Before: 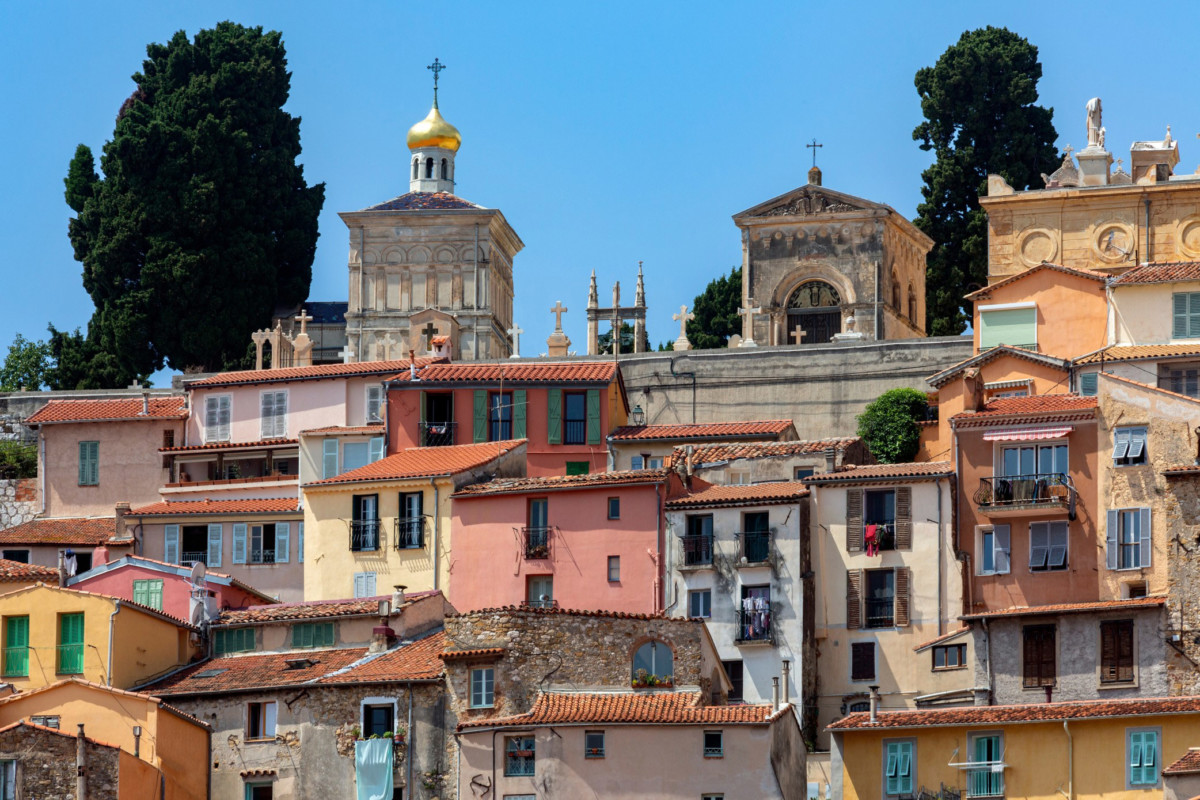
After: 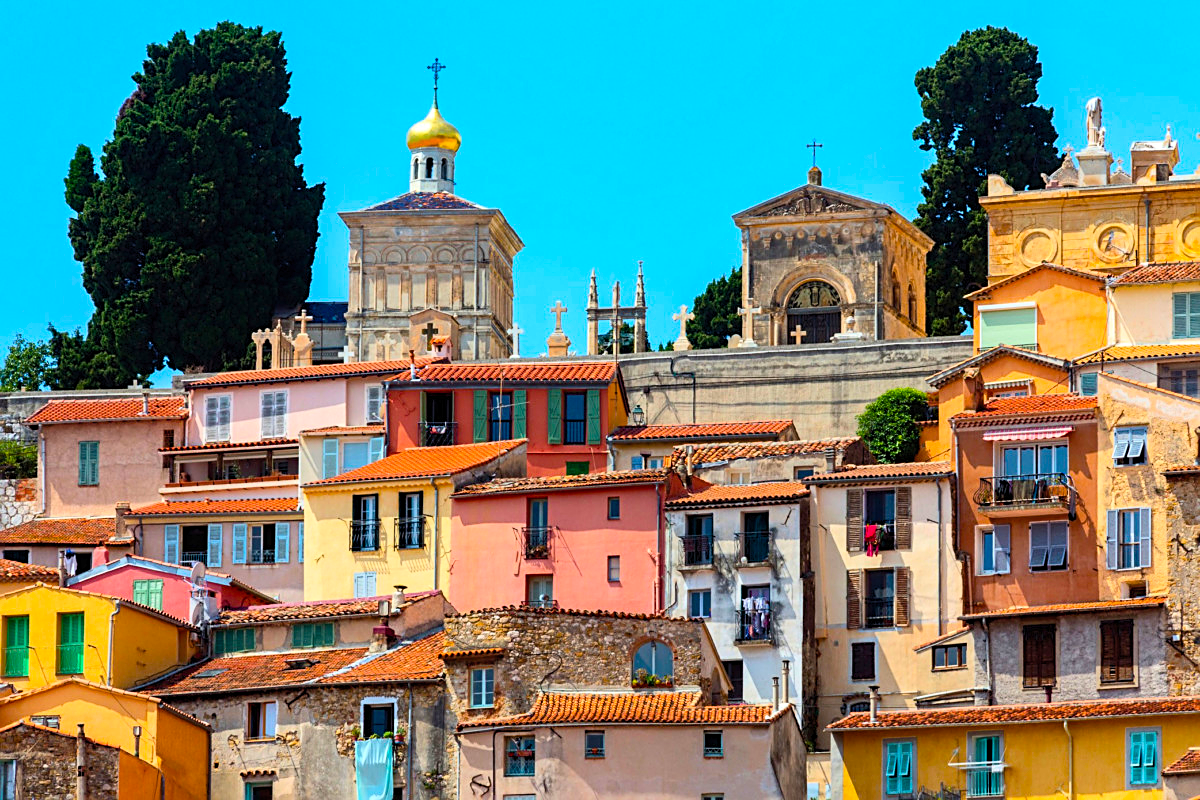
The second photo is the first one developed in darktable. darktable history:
sharpen: on, module defaults
color balance rgb: perceptual saturation grading › global saturation 30%, global vibrance 30%
tone equalizer: on, module defaults
contrast brightness saturation: contrast 0.2, brightness 0.16, saturation 0.22
